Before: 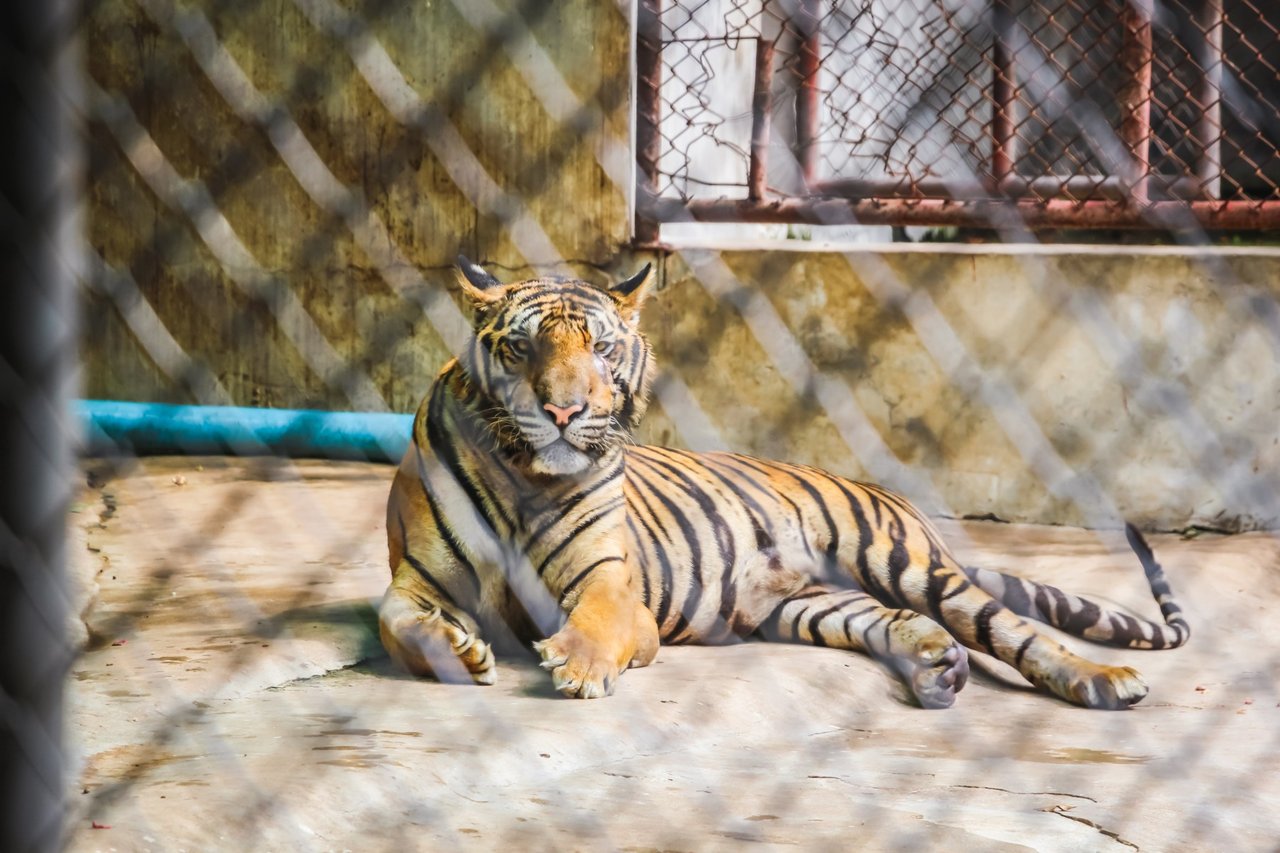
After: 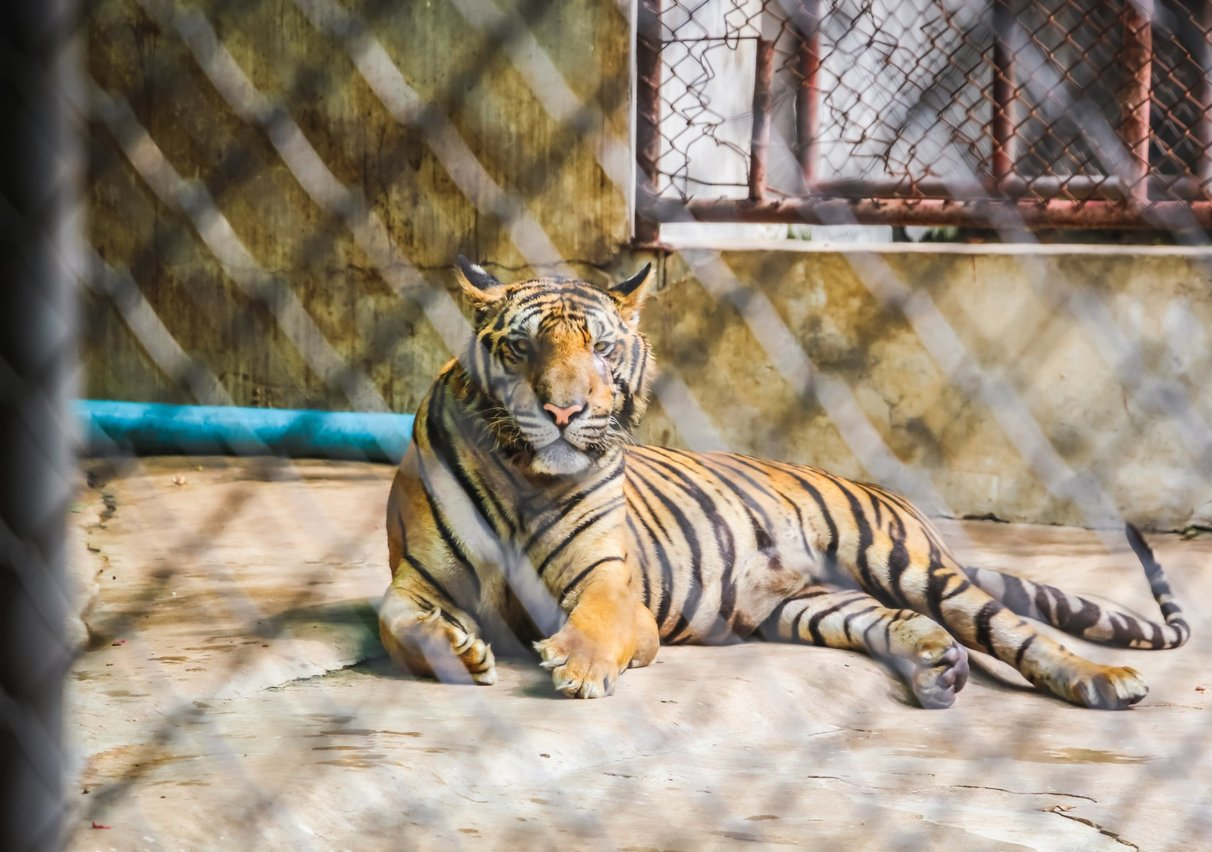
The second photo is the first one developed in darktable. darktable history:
crop and rotate: left 0%, right 5.31%
